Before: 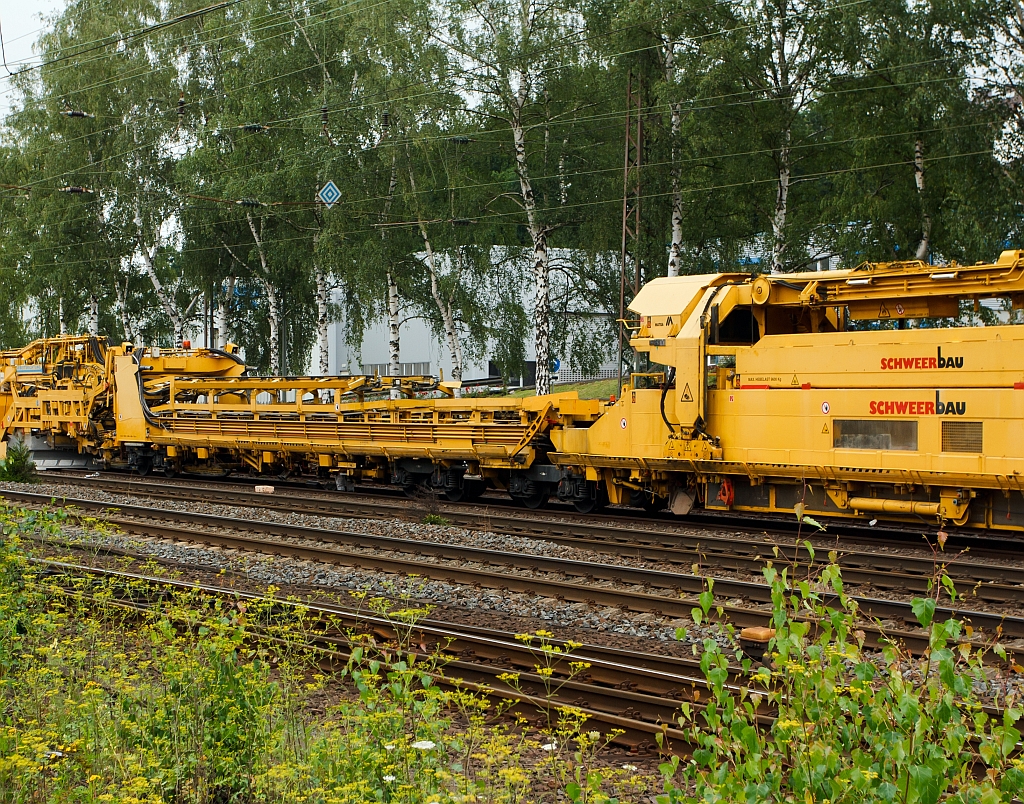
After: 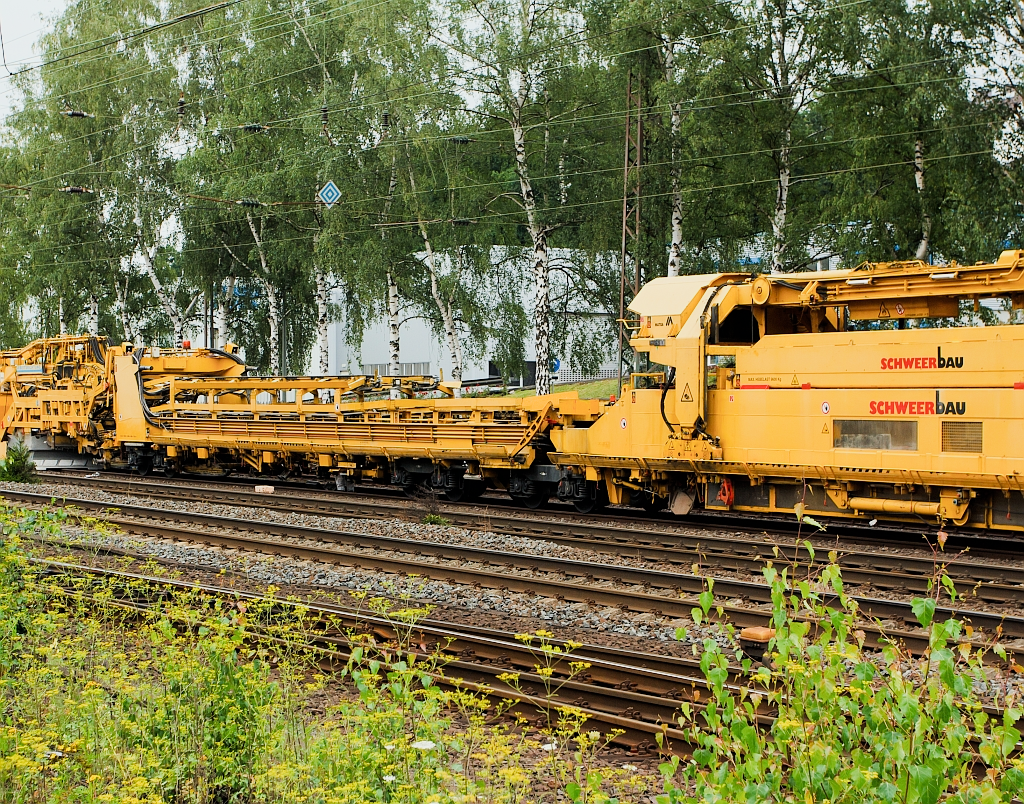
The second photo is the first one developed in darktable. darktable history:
exposure: black level correction 0, exposure 0.894 EV, compensate exposure bias true, compensate highlight preservation false
filmic rgb: black relative exposure -7.65 EV, white relative exposure 4.56 EV, hardness 3.61
